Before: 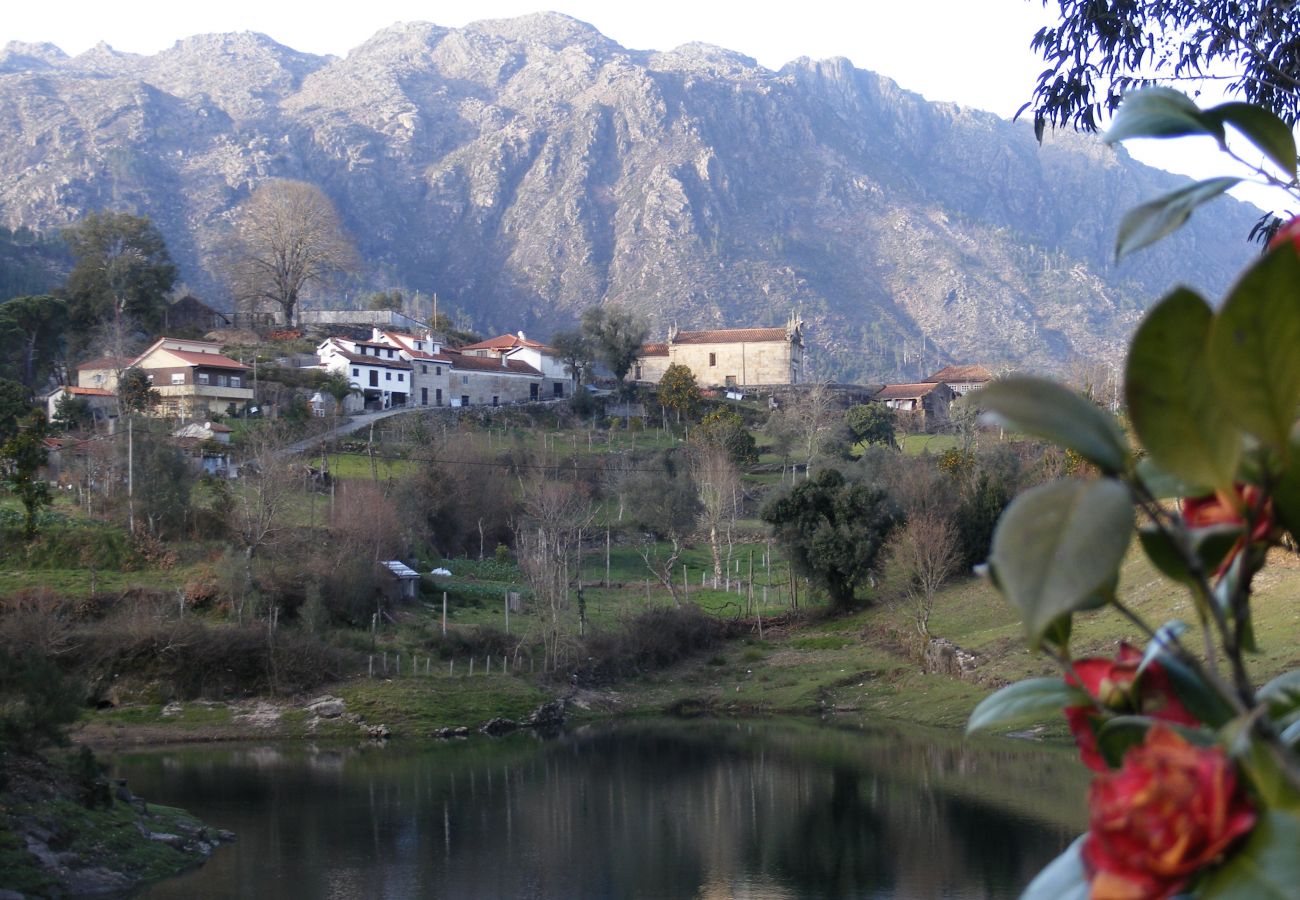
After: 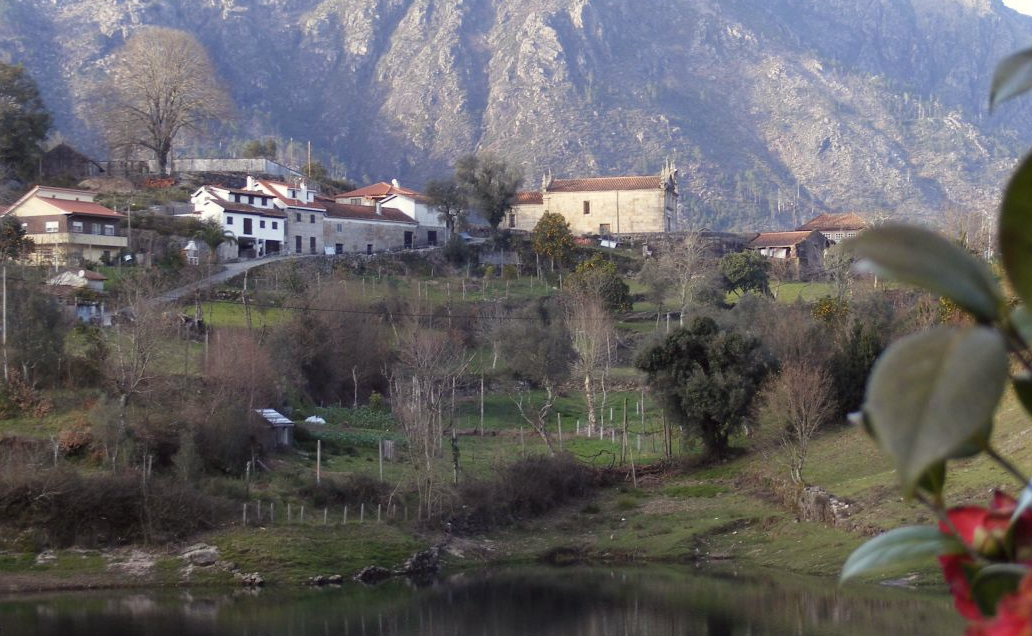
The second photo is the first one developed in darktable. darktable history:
contrast brightness saturation: saturation -0.05
color correction: highlights a* -0.95, highlights b* 4.5, shadows a* 3.55
crop: left 9.712%, top 16.928%, right 10.845%, bottom 12.332%
